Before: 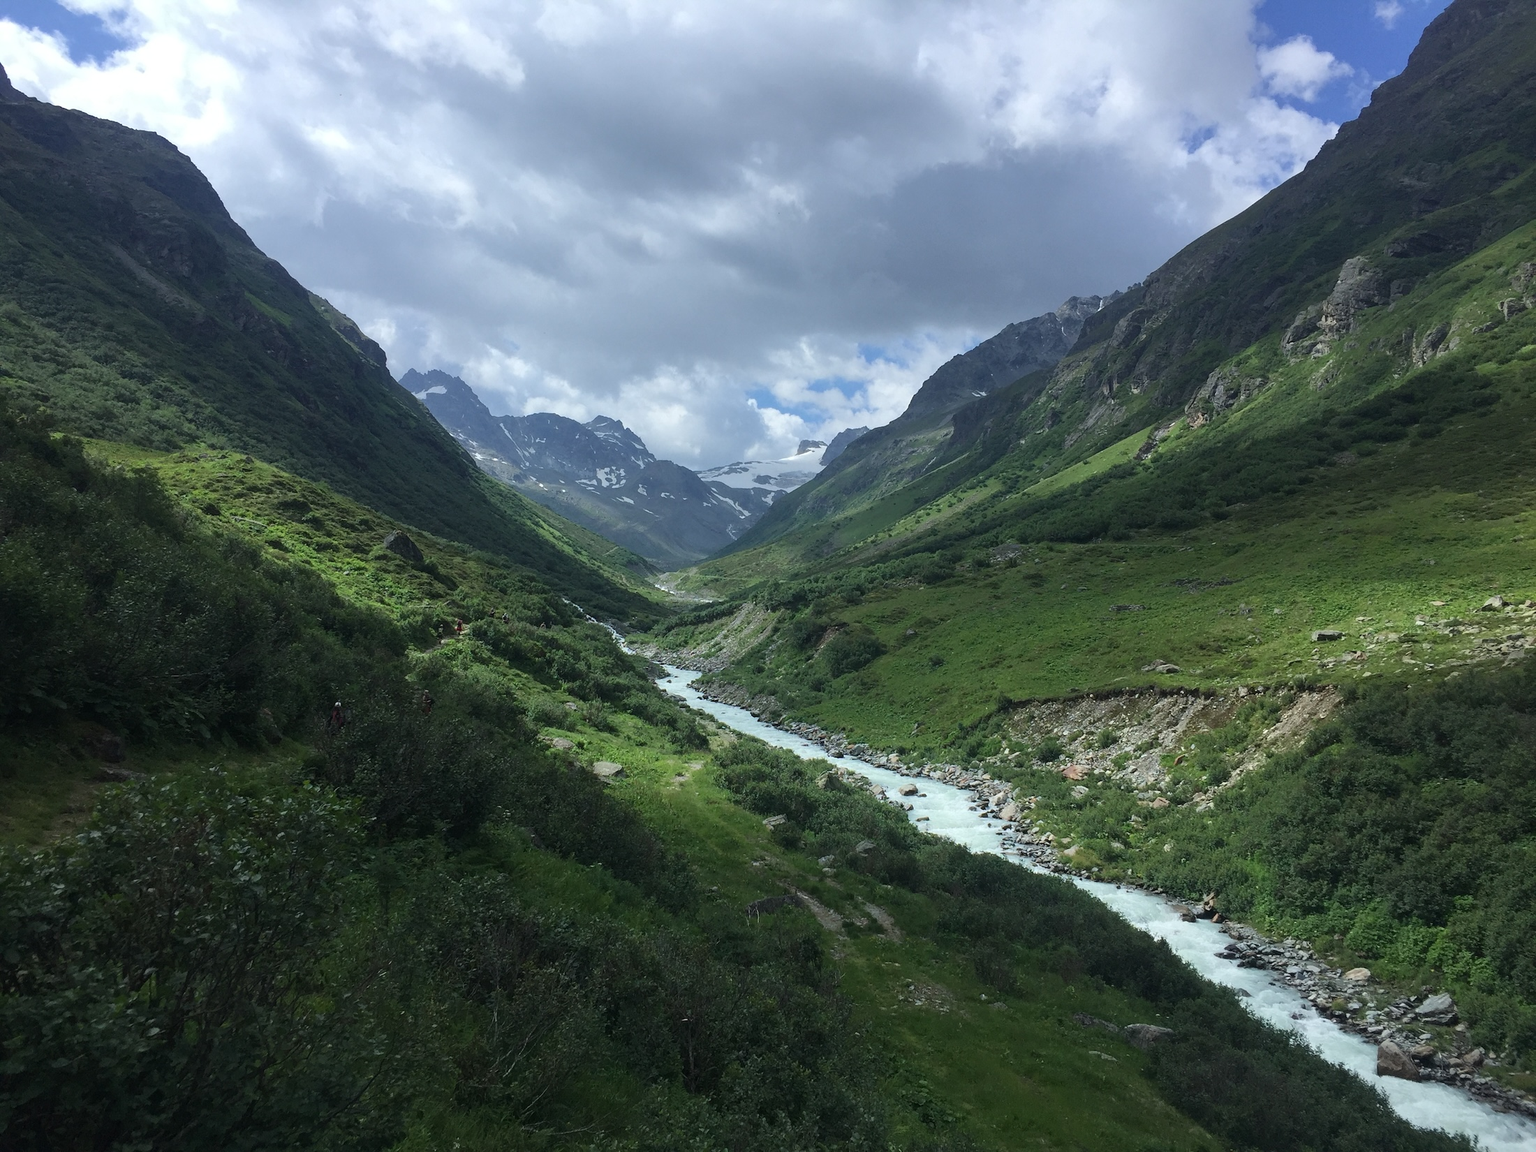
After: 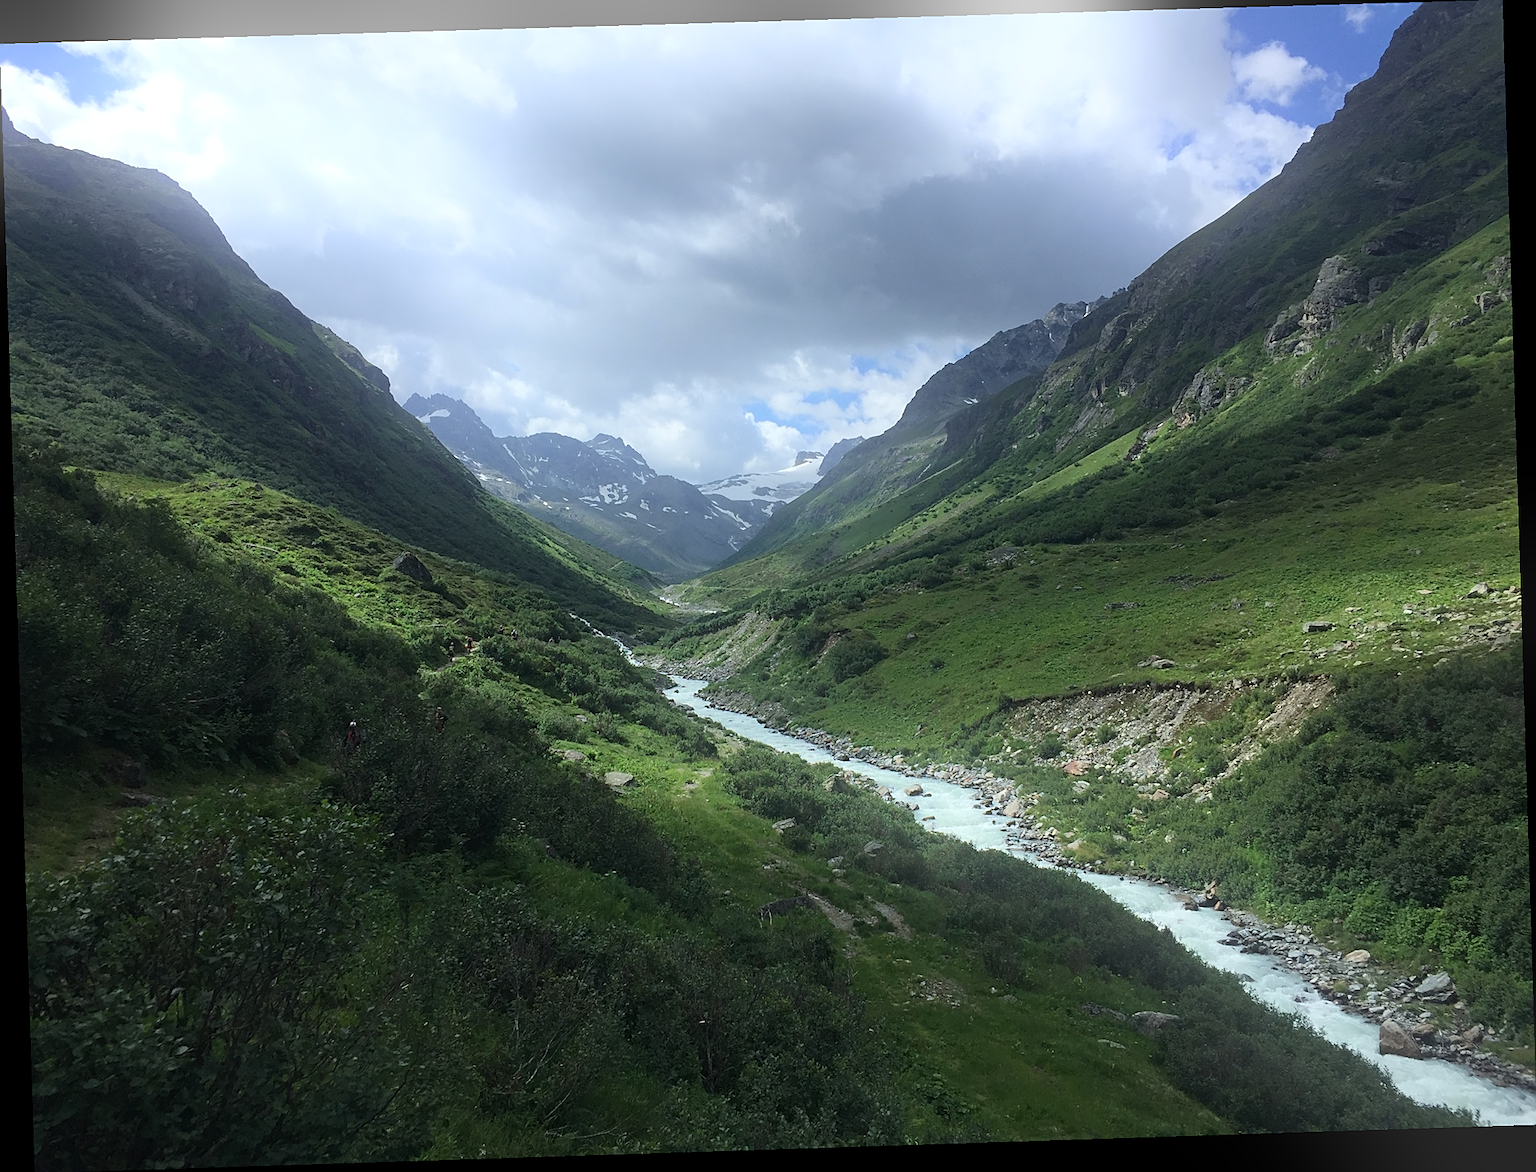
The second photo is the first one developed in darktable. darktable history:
sharpen: on, module defaults
bloom: threshold 82.5%, strength 16.25%
rotate and perspective: rotation -1.77°, lens shift (horizontal) 0.004, automatic cropping off
